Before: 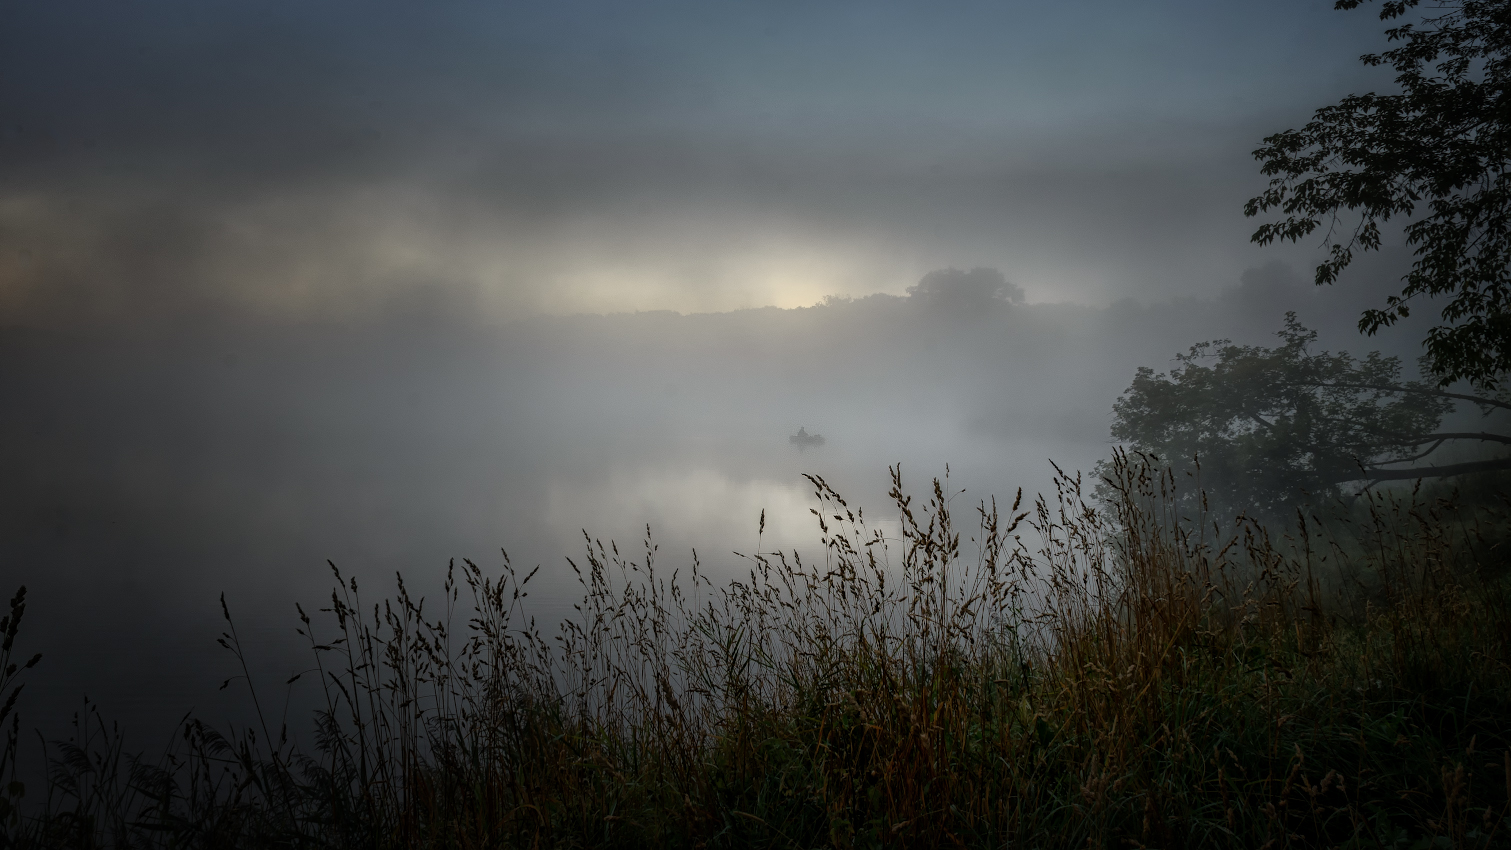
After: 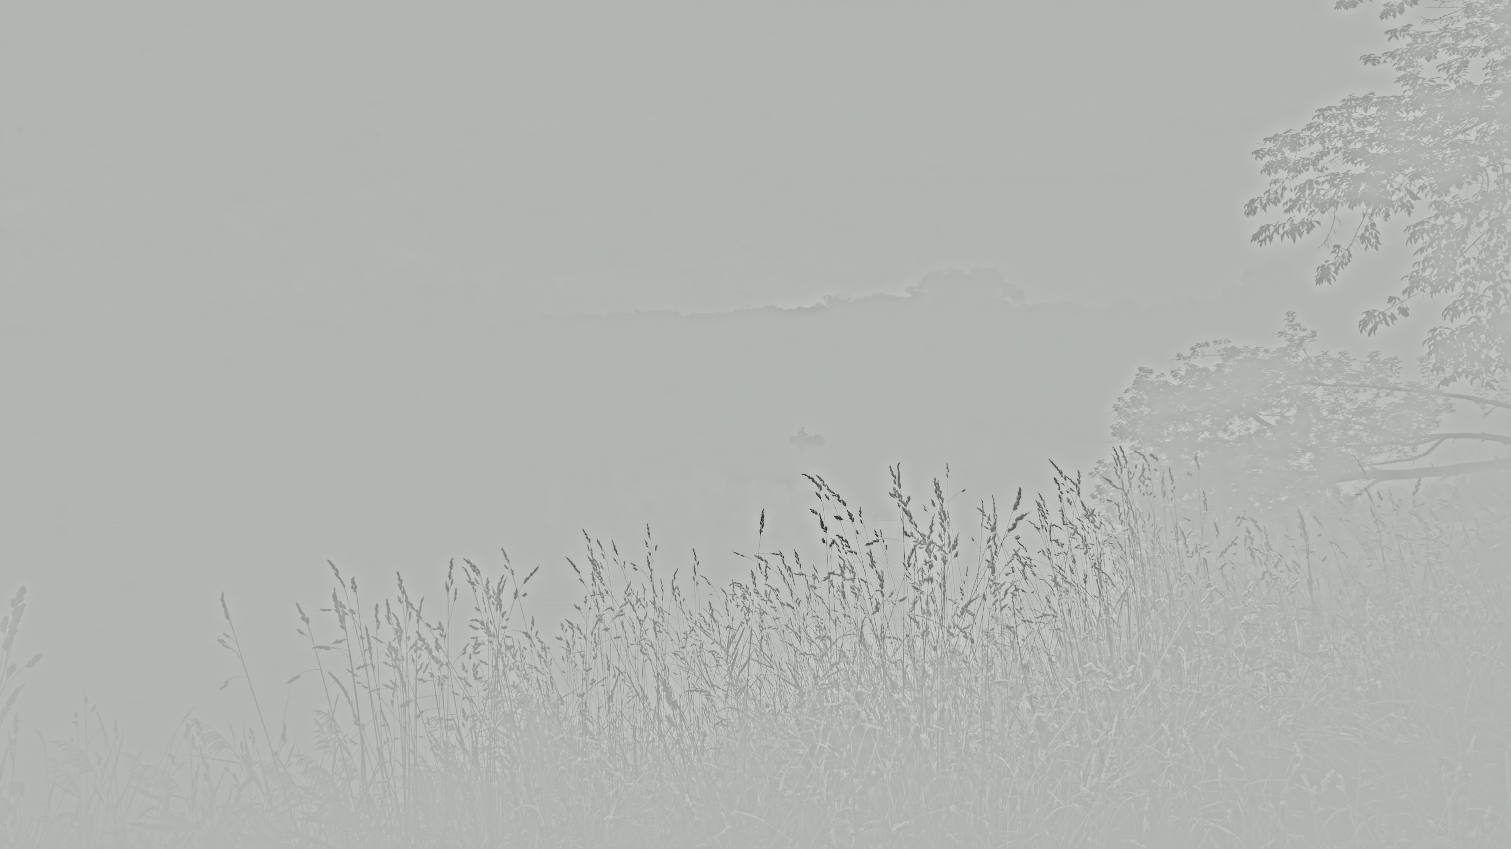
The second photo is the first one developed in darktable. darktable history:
highpass: sharpness 25.84%, contrast boost 14.94%
crop: bottom 0.071%
tone curve: curves: ch0 [(0, 0) (0.402, 0.473) (0.673, 0.68) (0.899, 0.832) (0.999, 0.903)]; ch1 [(0, 0) (0.379, 0.262) (0.464, 0.425) (0.498, 0.49) (0.507, 0.5) (0.53, 0.532) (0.582, 0.583) (0.68, 0.672) (0.791, 0.748) (1, 0.896)]; ch2 [(0, 0) (0.199, 0.414) (0.438, 0.49) (0.496, 0.501) (0.515, 0.546) (0.577, 0.605) (0.632, 0.649) (0.717, 0.727) (0.845, 0.855) (0.998, 0.977)], color space Lab, independent channels, preserve colors none
base curve: curves: ch0 [(0, 0) (0.007, 0.004) (0.027, 0.03) (0.046, 0.07) (0.207, 0.54) (0.442, 0.872) (0.673, 0.972) (1, 1)], preserve colors none
